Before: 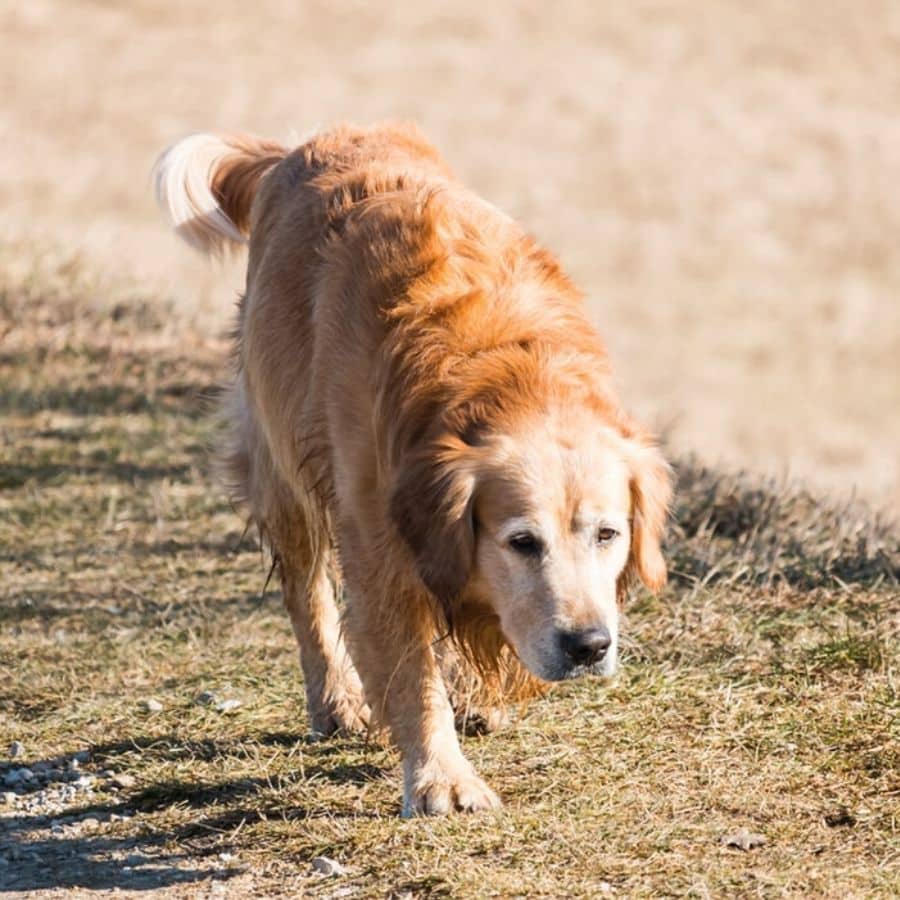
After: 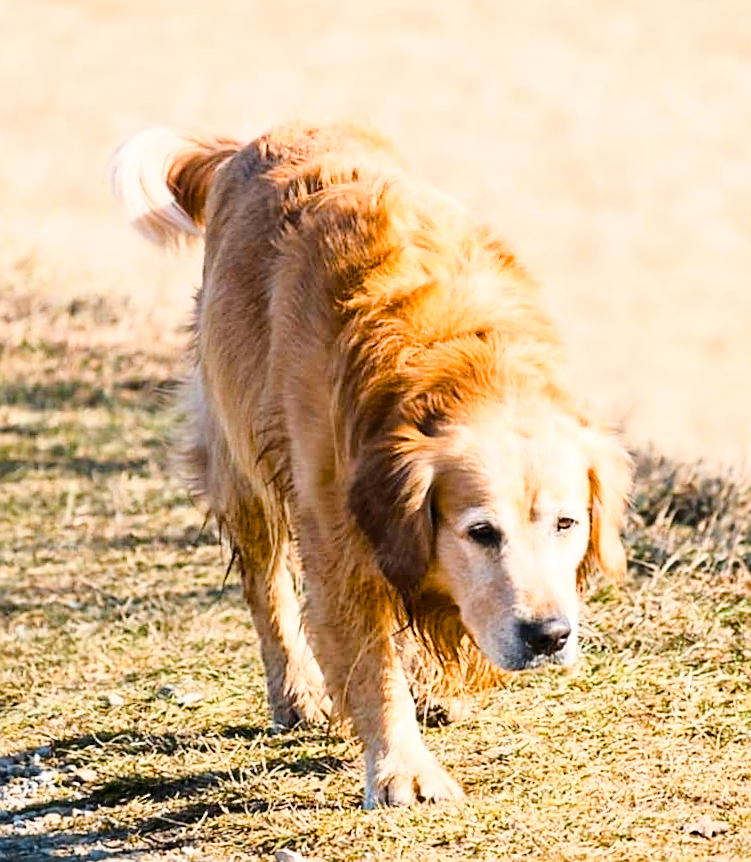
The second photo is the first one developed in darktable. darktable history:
color balance rgb: shadows lift › chroma 0.706%, shadows lift › hue 110.13°, perceptual saturation grading › global saturation 20%, perceptual saturation grading › highlights -25.277%, perceptual saturation grading › shadows 49.508%
crop and rotate: angle 0.635°, left 4.191%, top 0.561%, right 11.425%, bottom 2.524%
sharpen: radius 1.921
base curve: curves: ch0 [(0, 0) (0.028, 0.03) (0.121, 0.232) (0.46, 0.748) (0.859, 0.968) (1, 1)]
